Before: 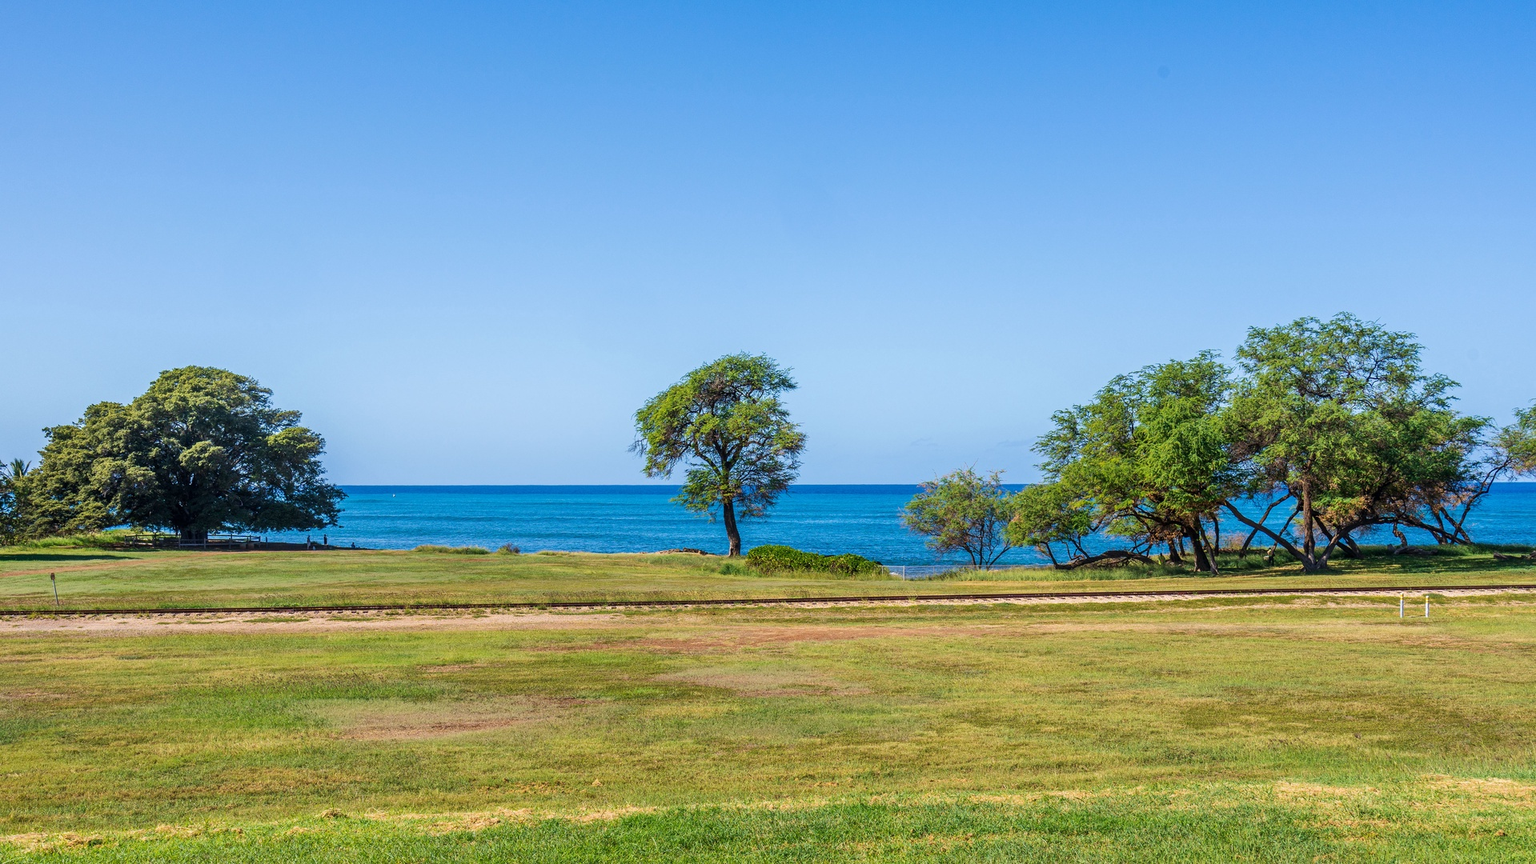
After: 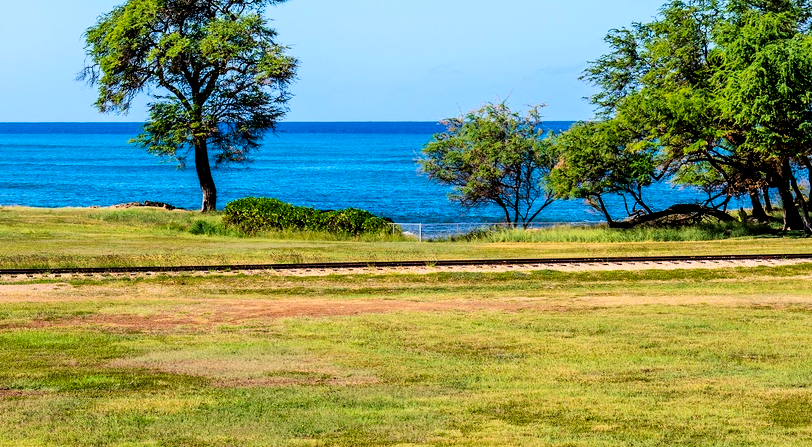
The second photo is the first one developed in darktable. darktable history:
crop: left 36.969%, top 44.843%, right 20.715%, bottom 13.741%
filmic rgb: black relative exposure -3.72 EV, white relative exposure 2.74 EV, dynamic range scaling -4.75%, hardness 3.04
contrast brightness saturation: contrast 0.179, saturation 0.305
